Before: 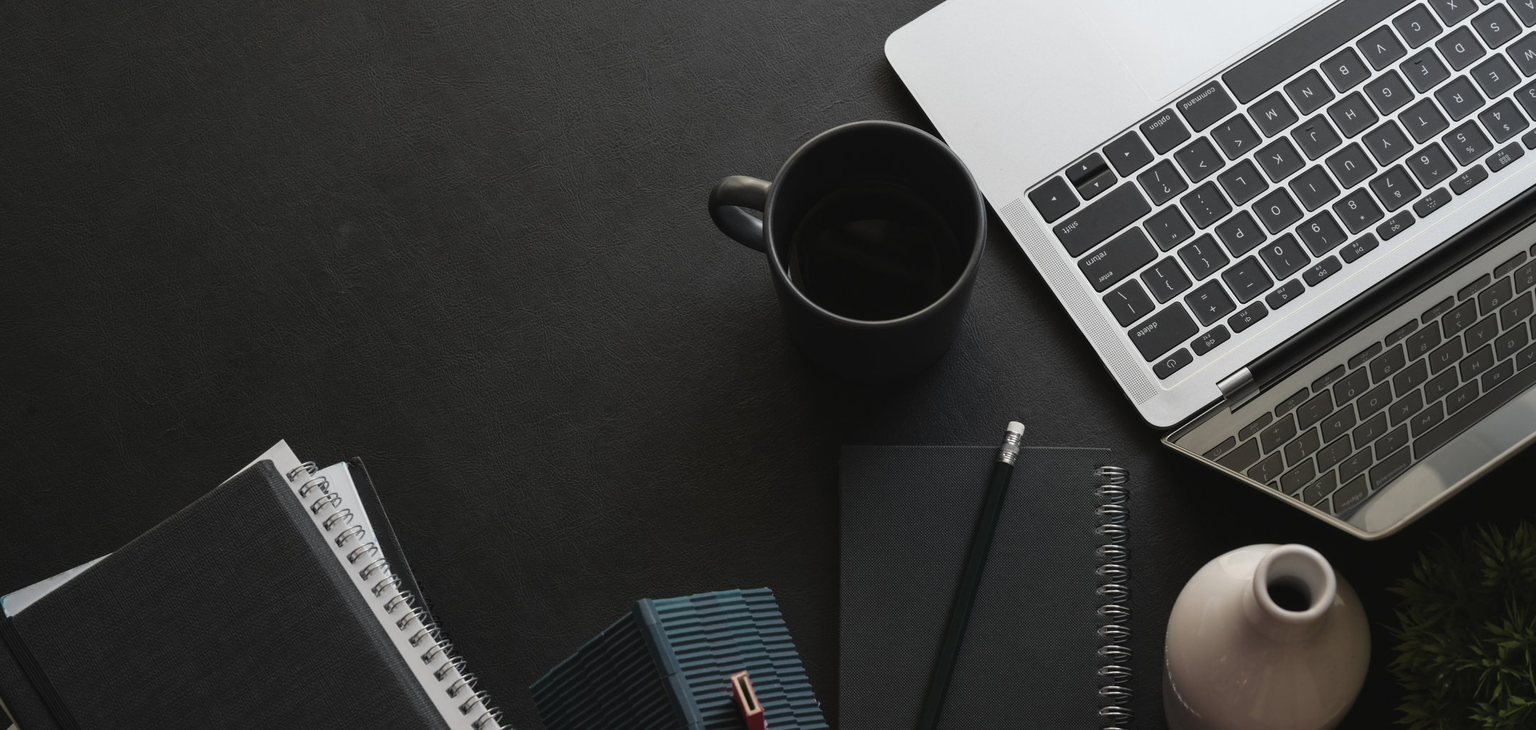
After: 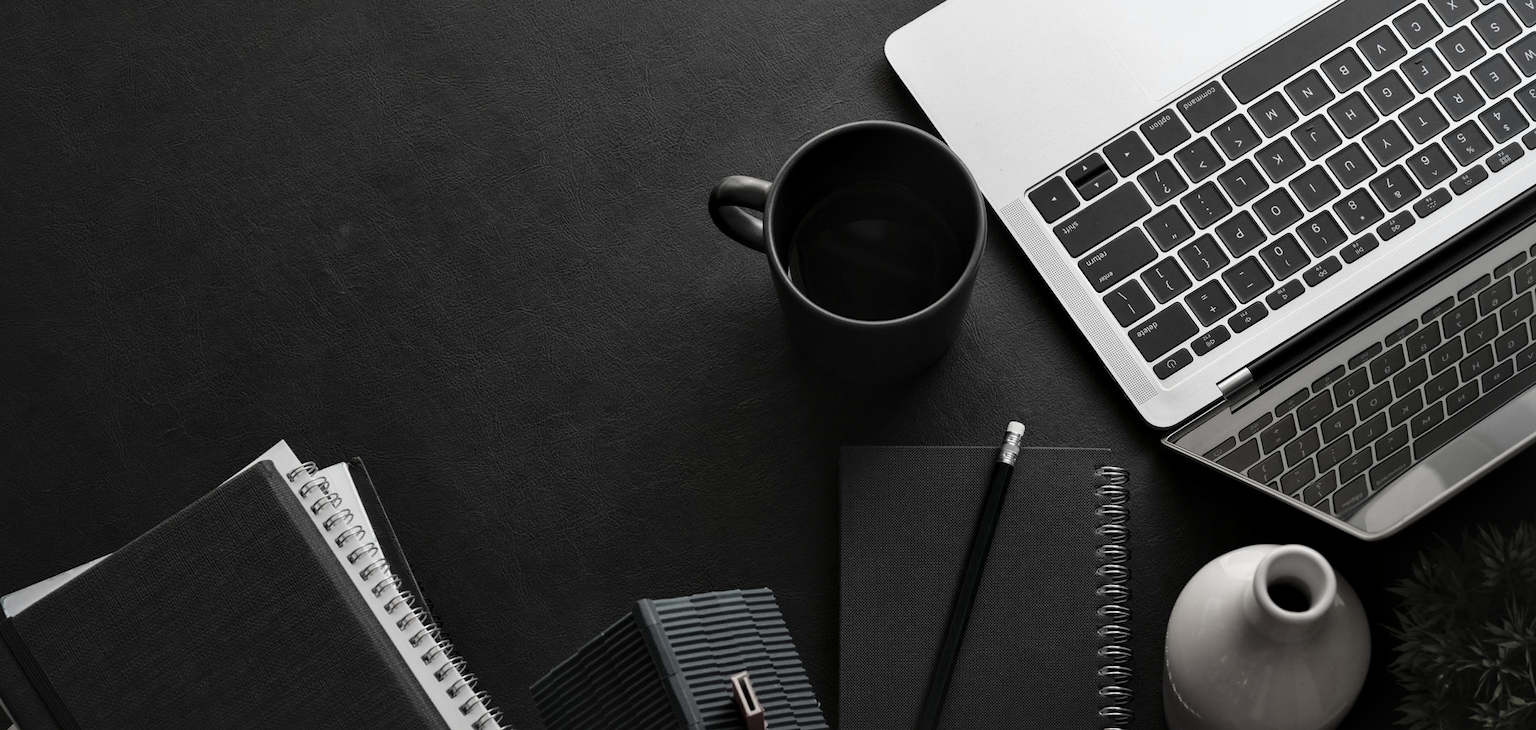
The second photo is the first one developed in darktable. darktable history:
color zones: curves: ch1 [(0, 0.153) (0.143, 0.15) (0.286, 0.151) (0.429, 0.152) (0.571, 0.152) (0.714, 0.151) (0.857, 0.151) (1, 0.153)]
tone curve: curves: ch0 [(0, 0) (0.003, 0.01) (0.011, 0.015) (0.025, 0.023) (0.044, 0.037) (0.069, 0.055) (0.1, 0.08) (0.136, 0.114) (0.177, 0.155) (0.224, 0.201) (0.277, 0.254) (0.335, 0.319) (0.399, 0.387) (0.468, 0.459) (0.543, 0.544) (0.623, 0.634) (0.709, 0.731) (0.801, 0.827) (0.898, 0.921) (1, 1)], color space Lab, independent channels, preserve colors none
local contrast: mode bilateral grid, contrast 25, coarseness 60, detail 151%, midtone range 0.2
